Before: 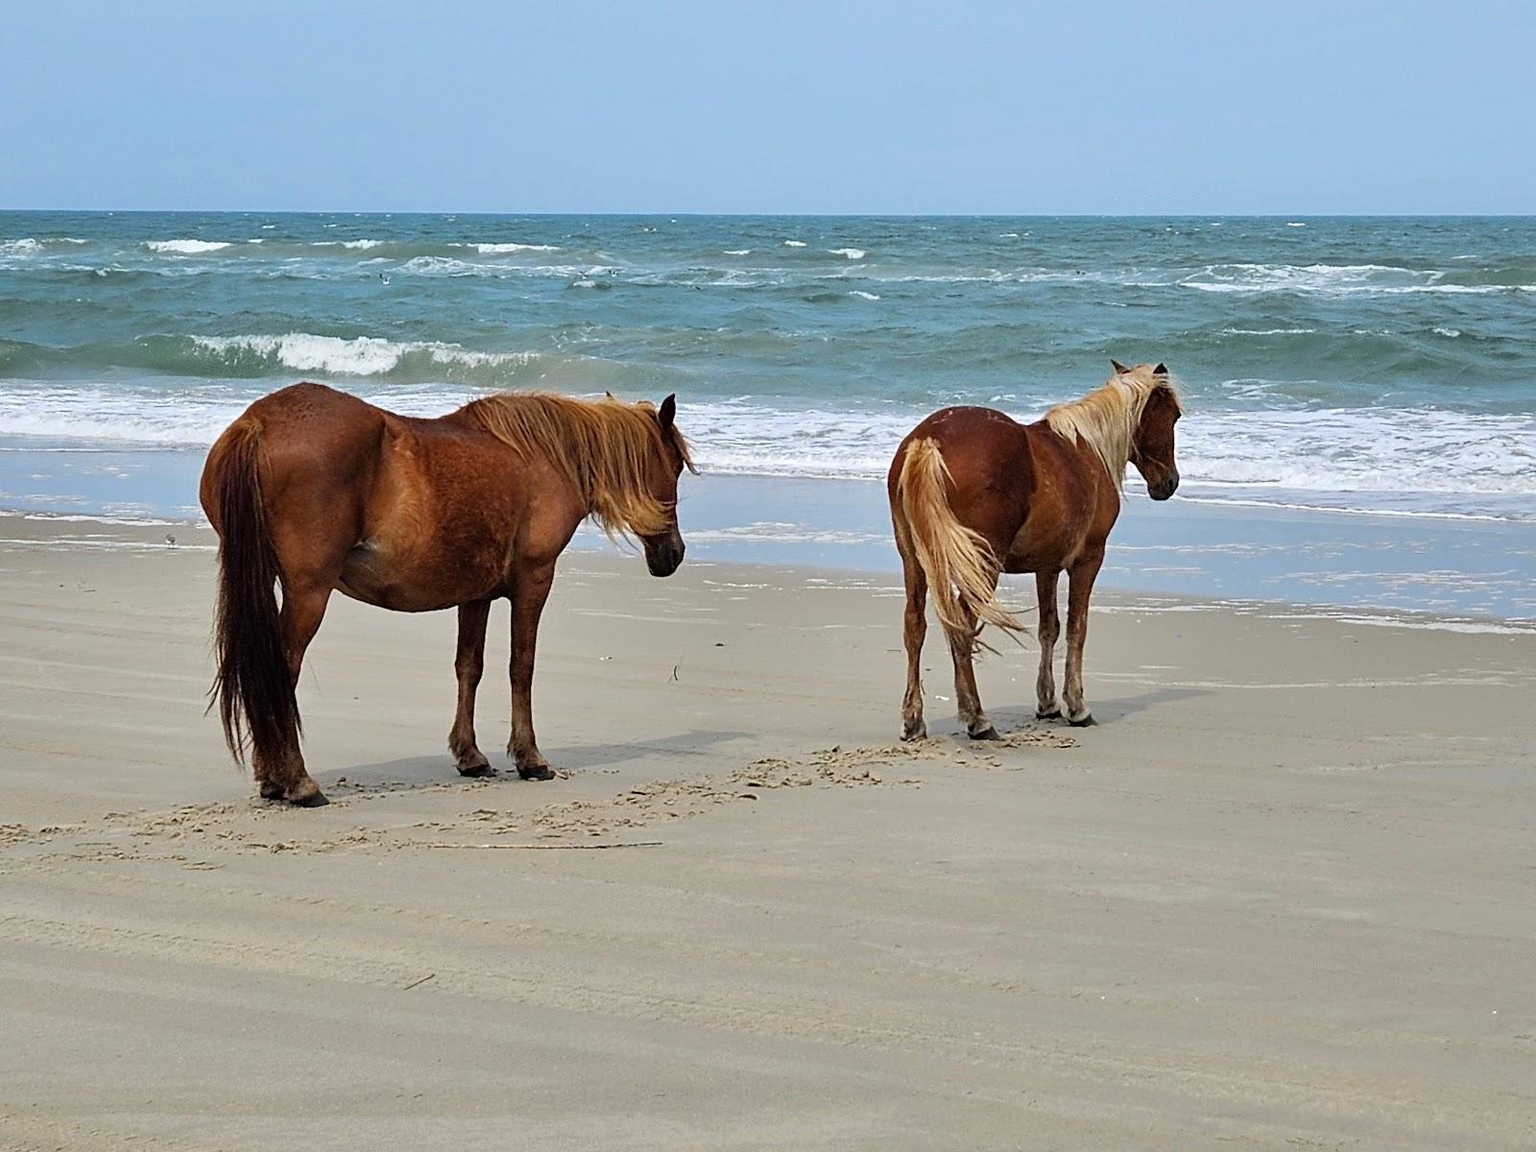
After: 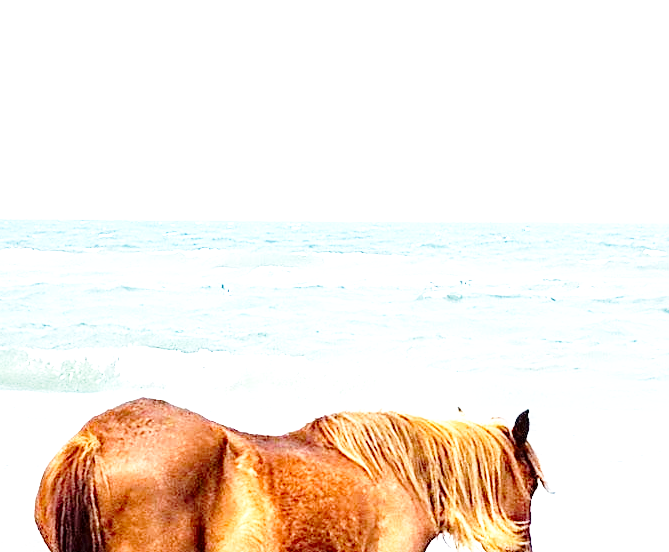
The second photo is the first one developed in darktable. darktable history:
base curve: curves: ch0 [(0, 0) (0.028, 0.03) (0.105, 0.232) (0.387, 0.748) (0.754, 0.968) (1, 1)], preserve colors none
exposure: exposure 2.012 EV, compensate exposure bias true, compensate highlight preservation false
crop and rotate: left 10.933%, top 0.117%, right 47.222%, bottom 53.829%
local contrast: highlights 28%, shadows 76%, midtone range 0.744
